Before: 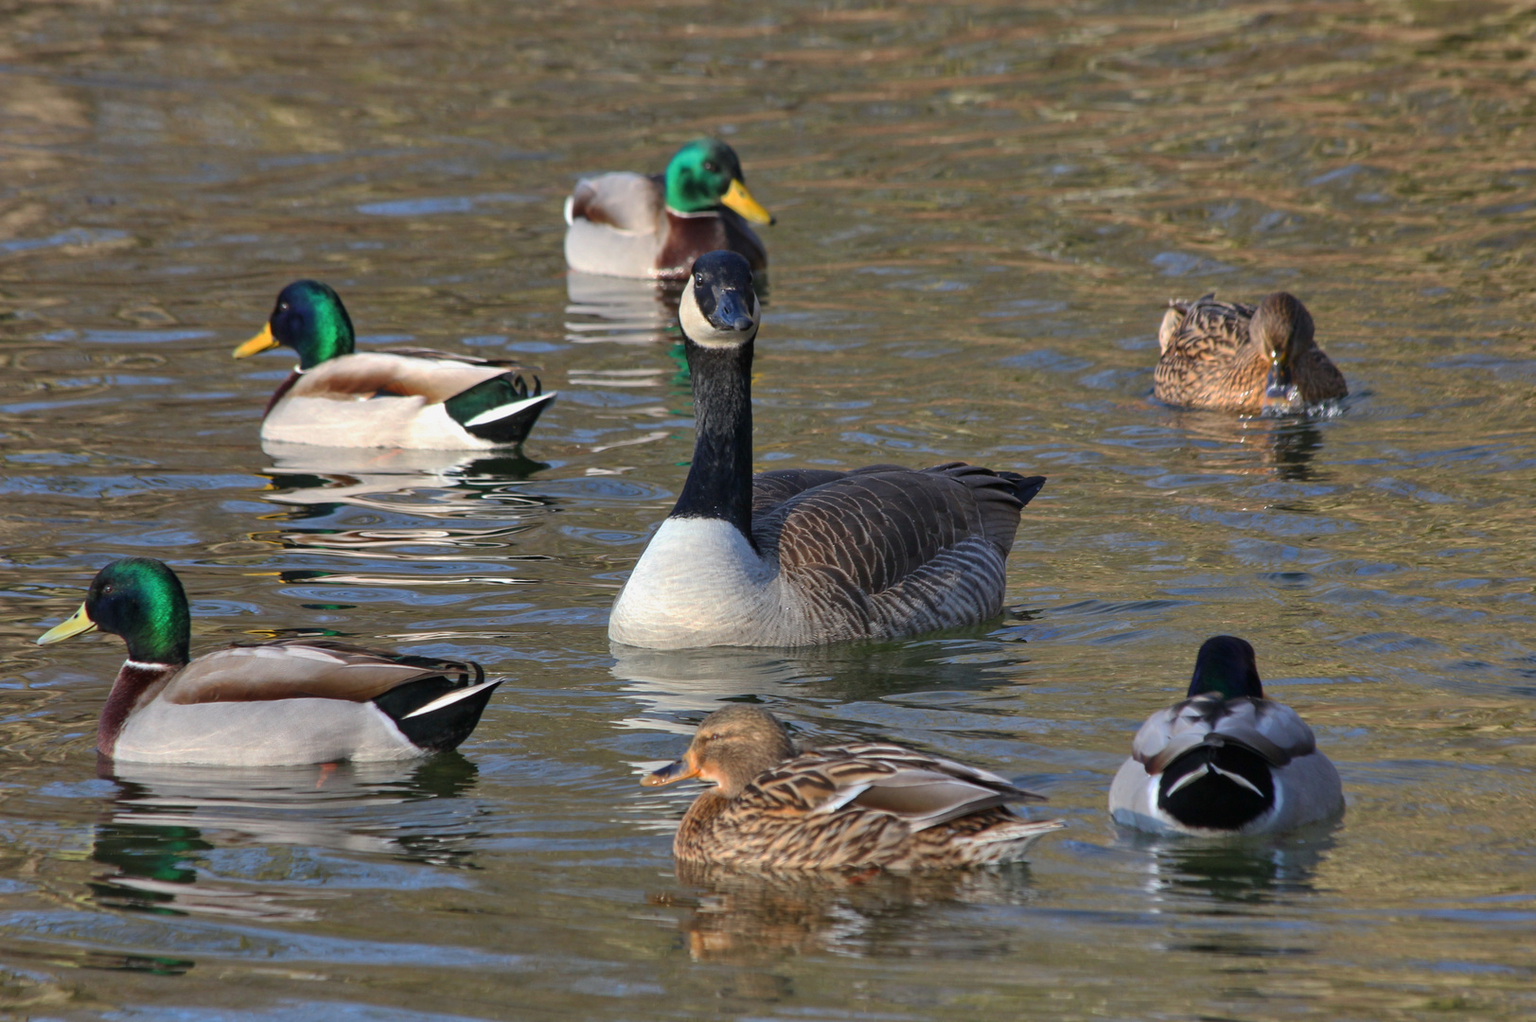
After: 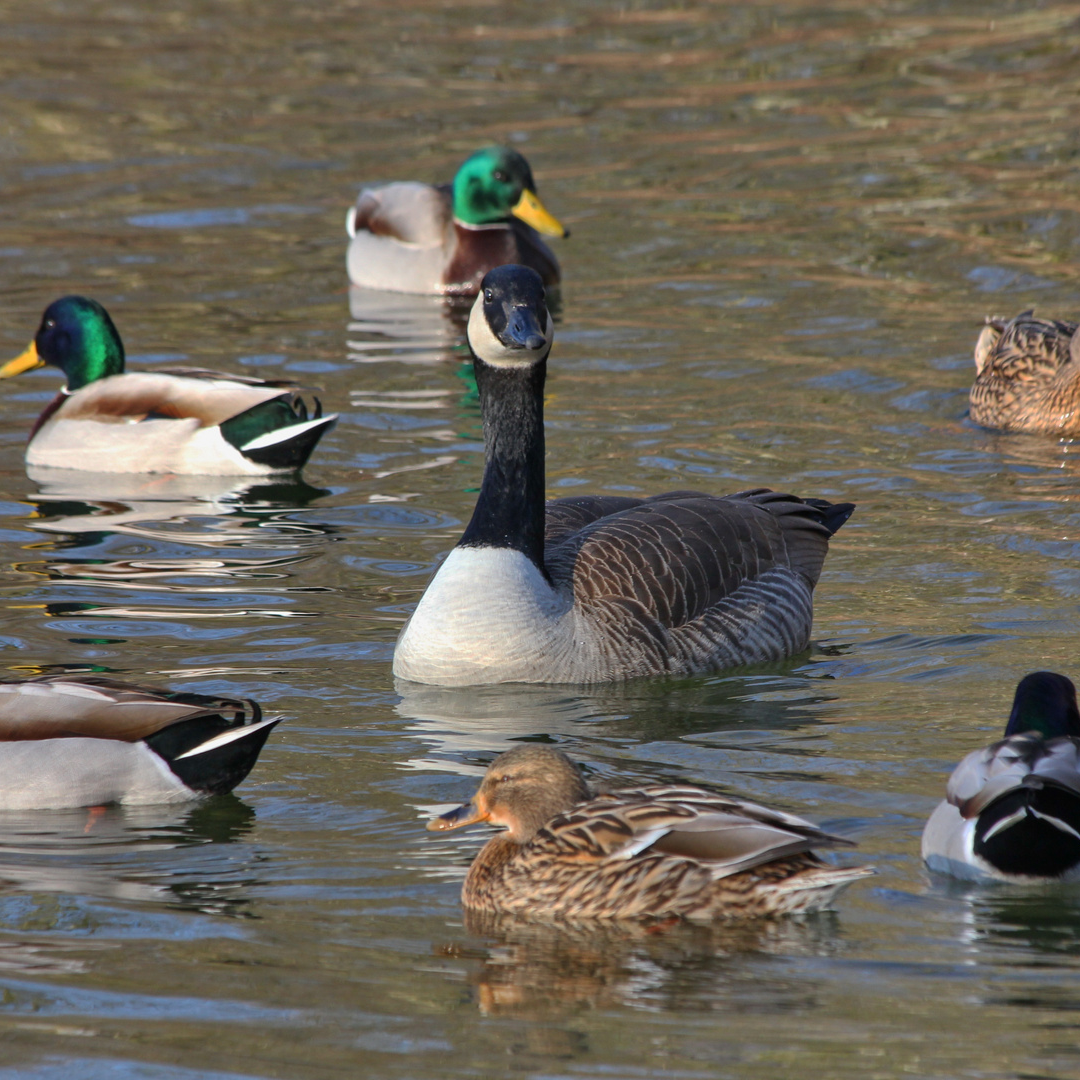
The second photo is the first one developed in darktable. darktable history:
crop and rotate: left 15.433%, right 18.017%
